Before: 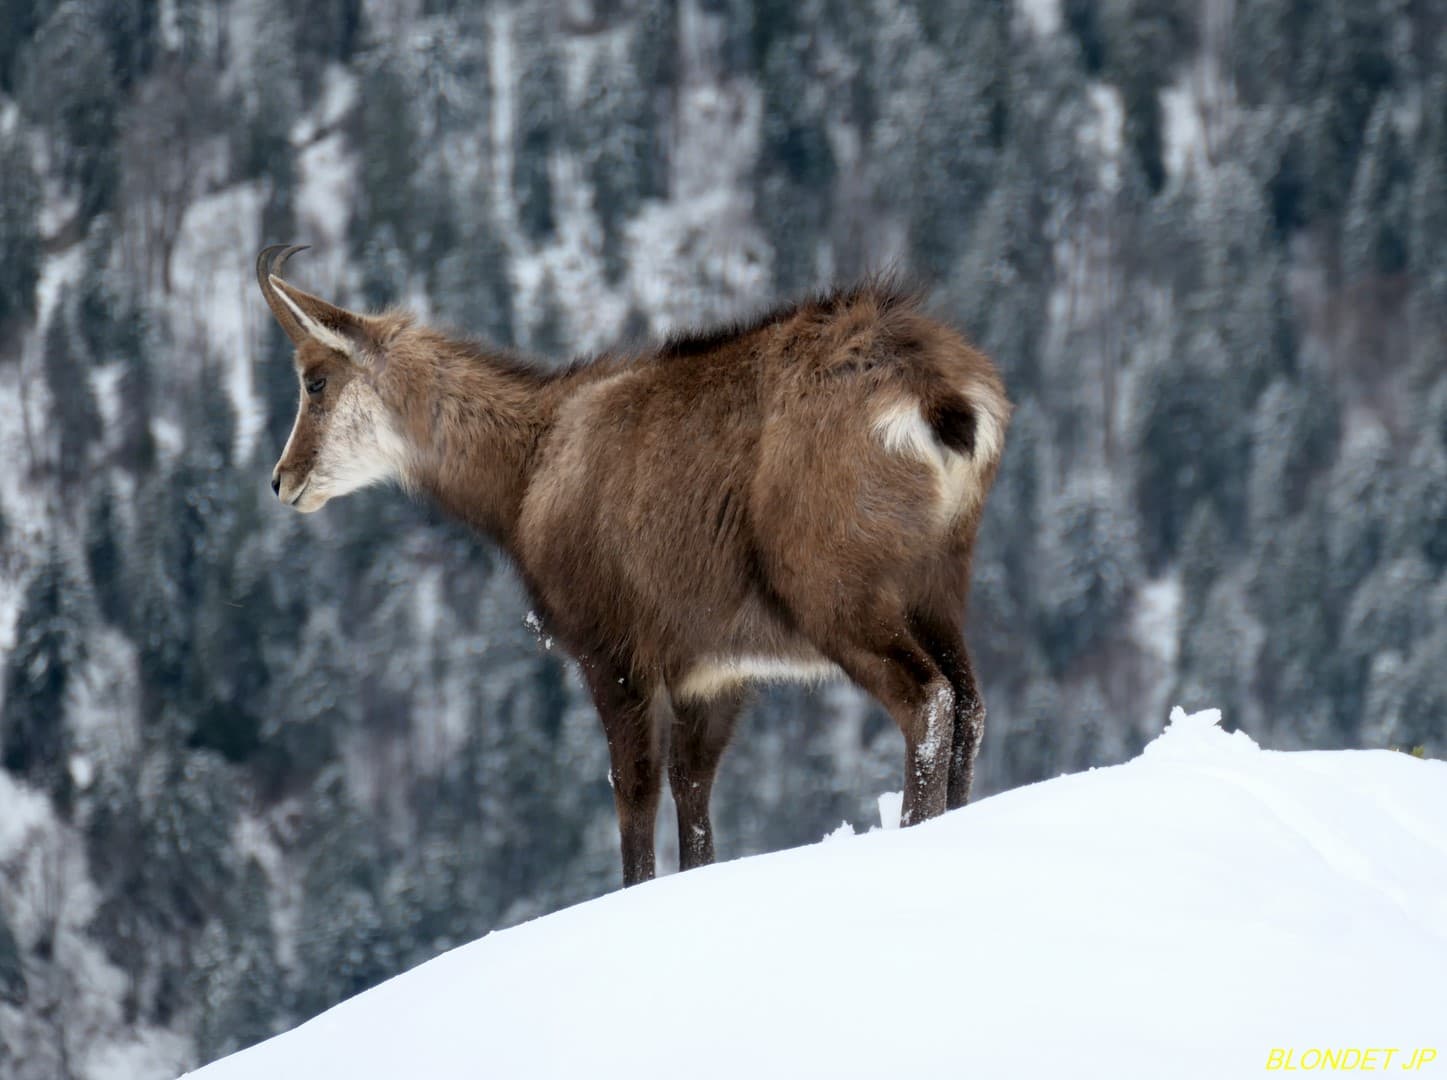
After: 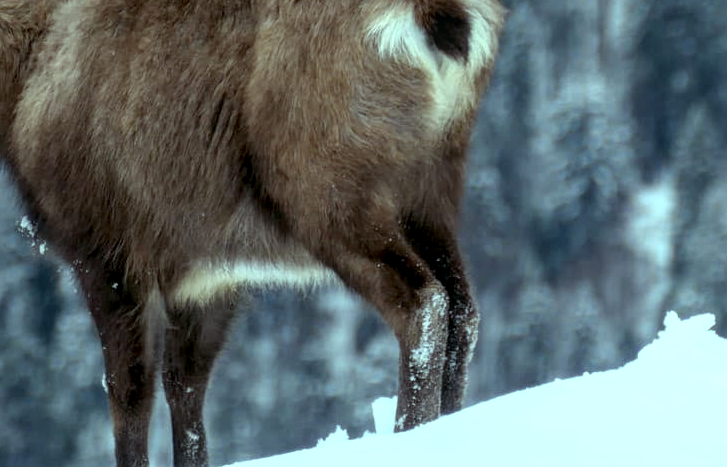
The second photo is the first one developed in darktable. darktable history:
crop: left 35.03%, top 36.625%, right 14.663%, bottom 20.057%
local contrast: on, module defaults
color balance: mode lift, gamma, gain (sRGB), lift [0.997, 0.979, 1.021, 1.011], gamma [1, 1.084, 0.916, 0.998], gain [1, 0.87, 1.13, 1.101], contrast 4.55%, contrast fulcrum 38.24%, output saturation 104.09%
